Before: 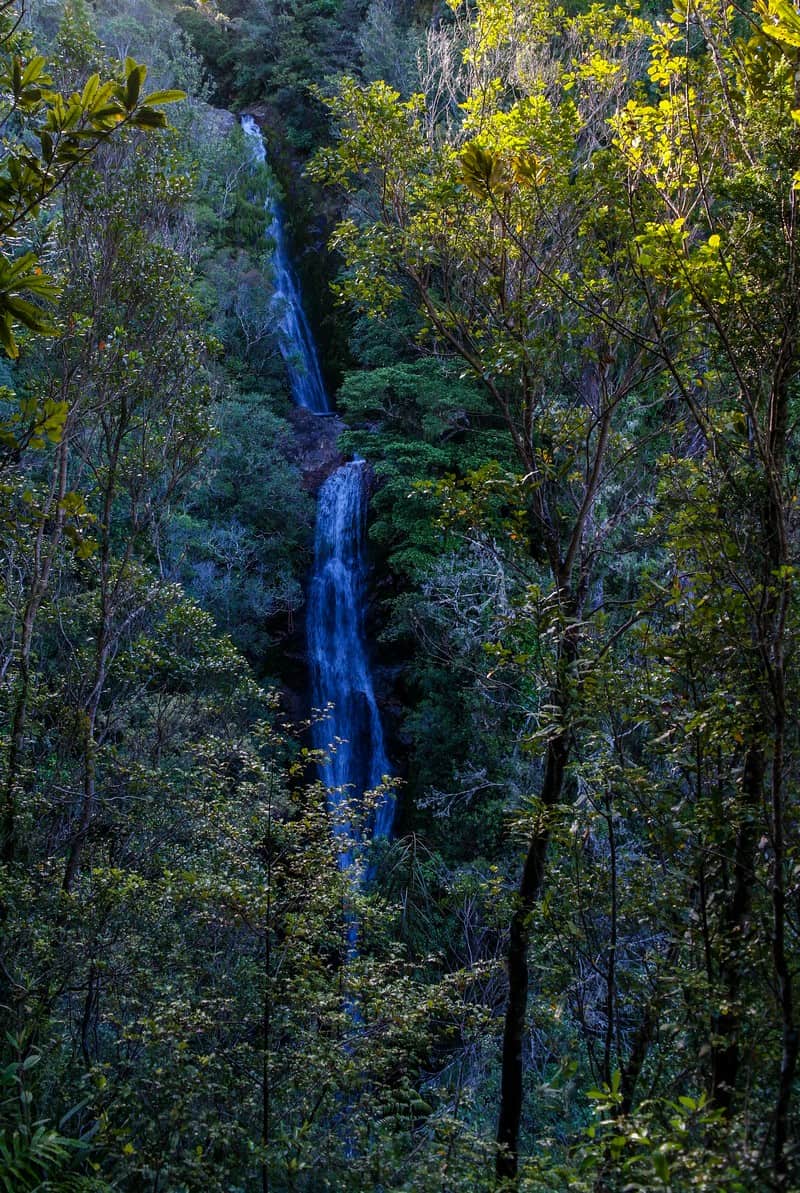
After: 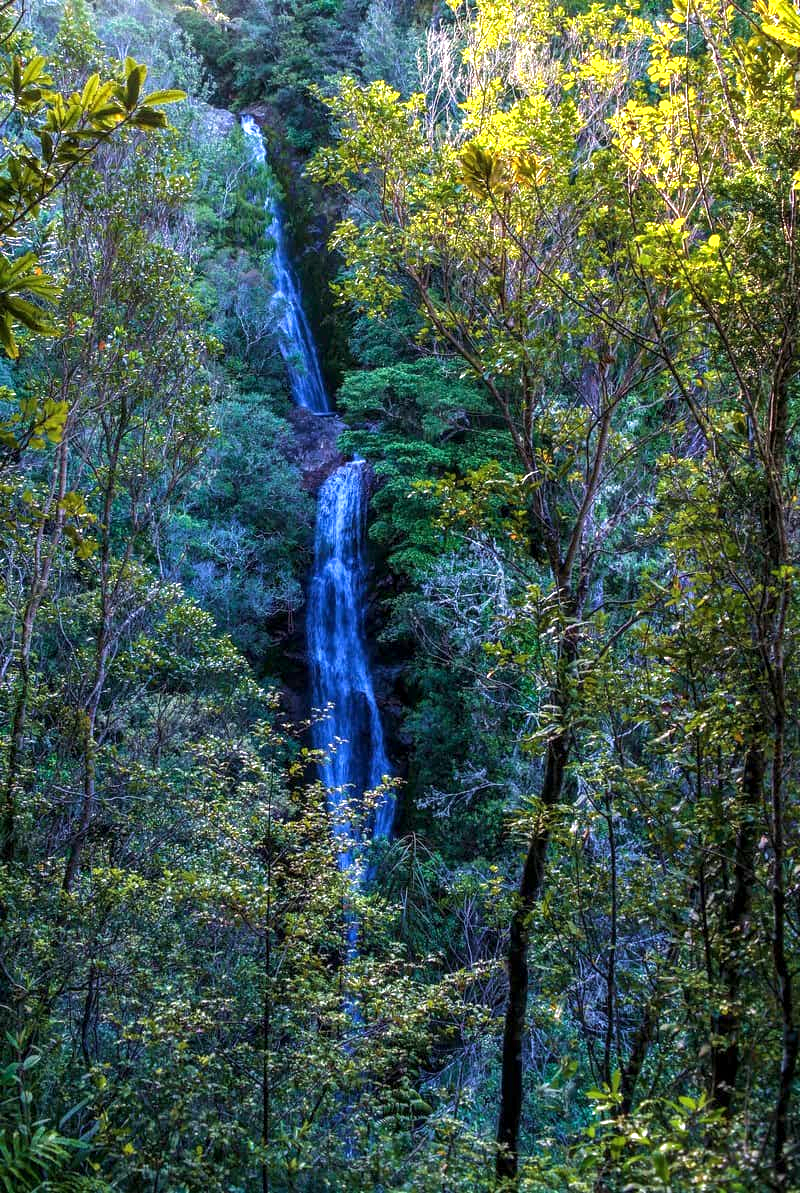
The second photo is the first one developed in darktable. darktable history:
local contrast: detail 117%
velvia: on, module defaults
exposure: black level correction 0, exposure 1.2 EV, compensate exposure bias true, compensate highlight preservation false
